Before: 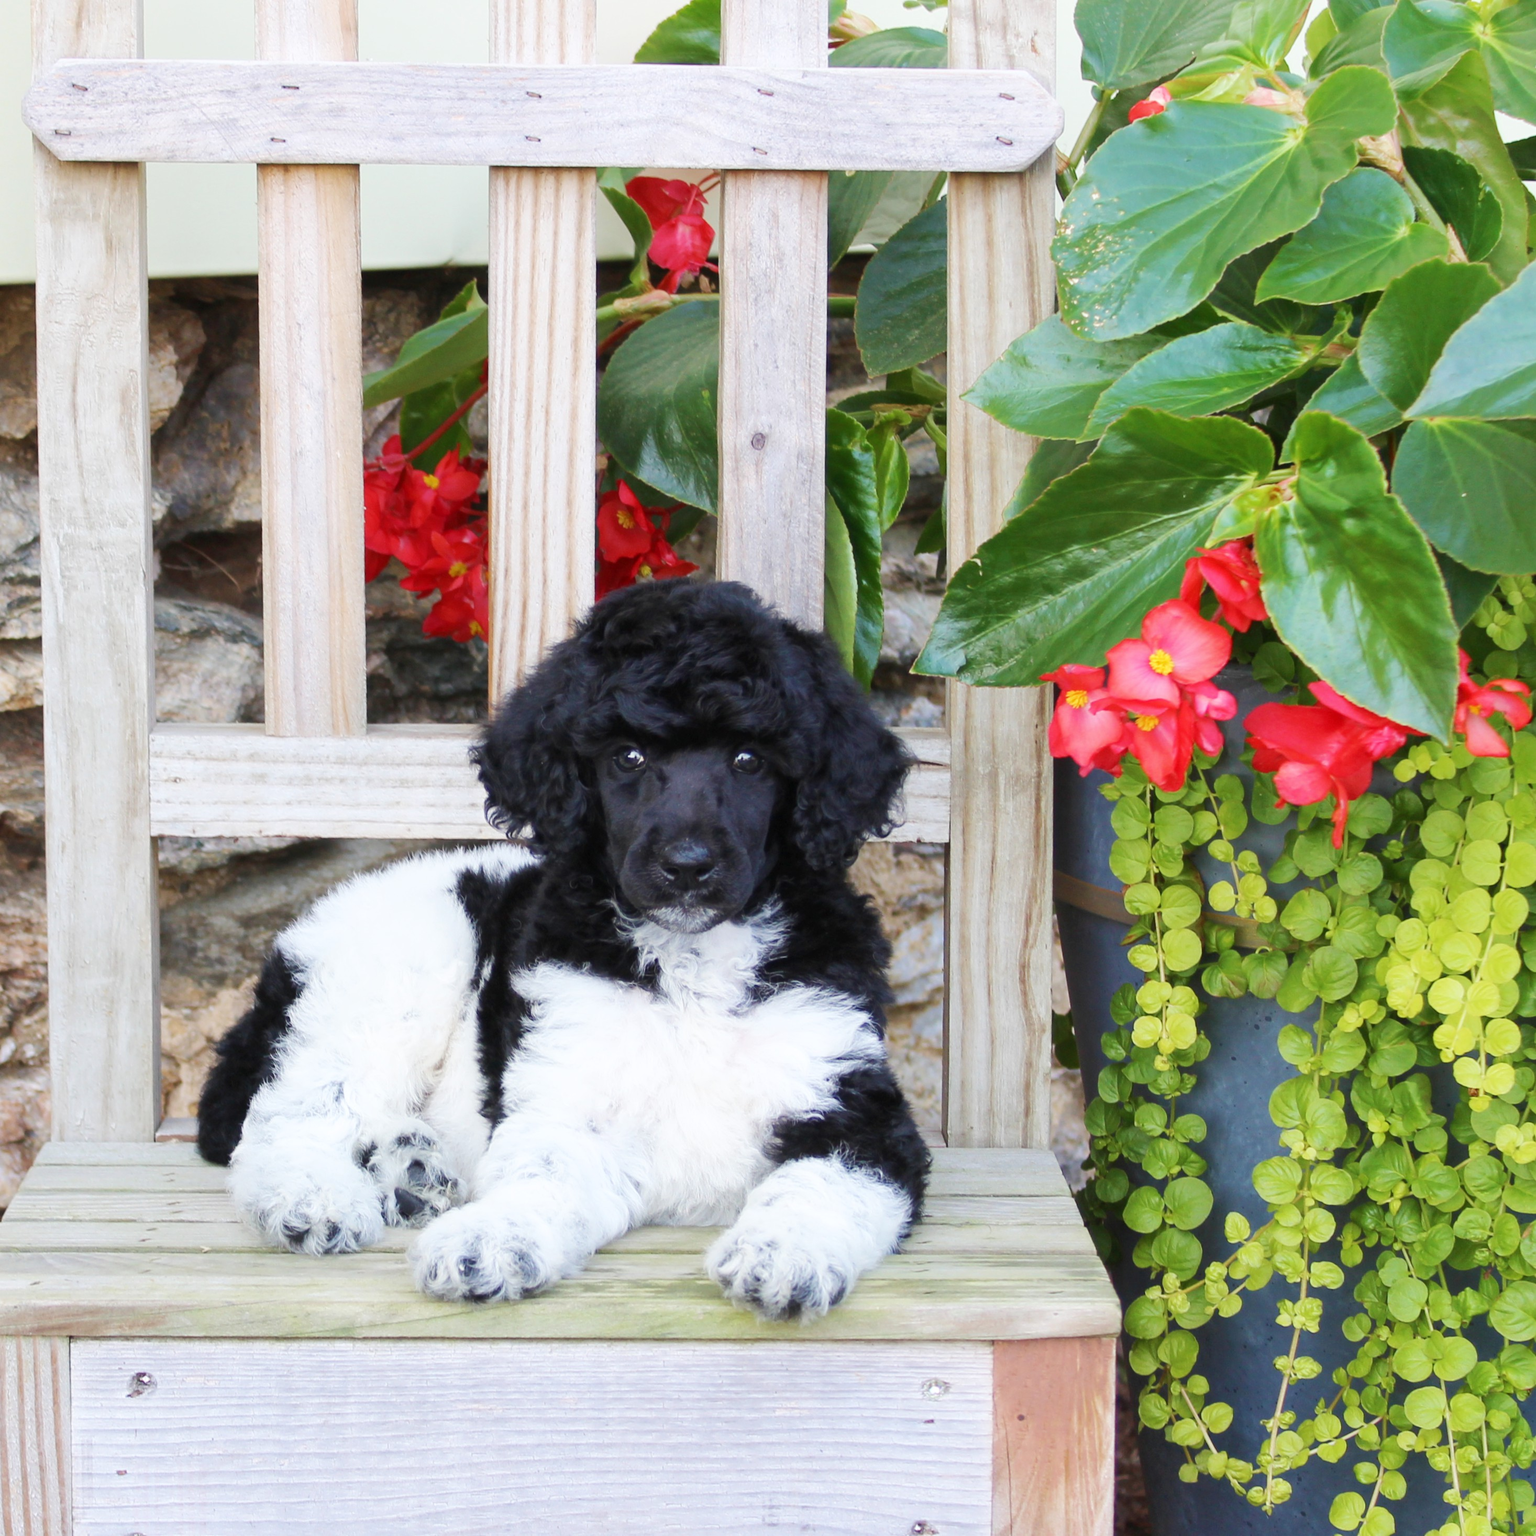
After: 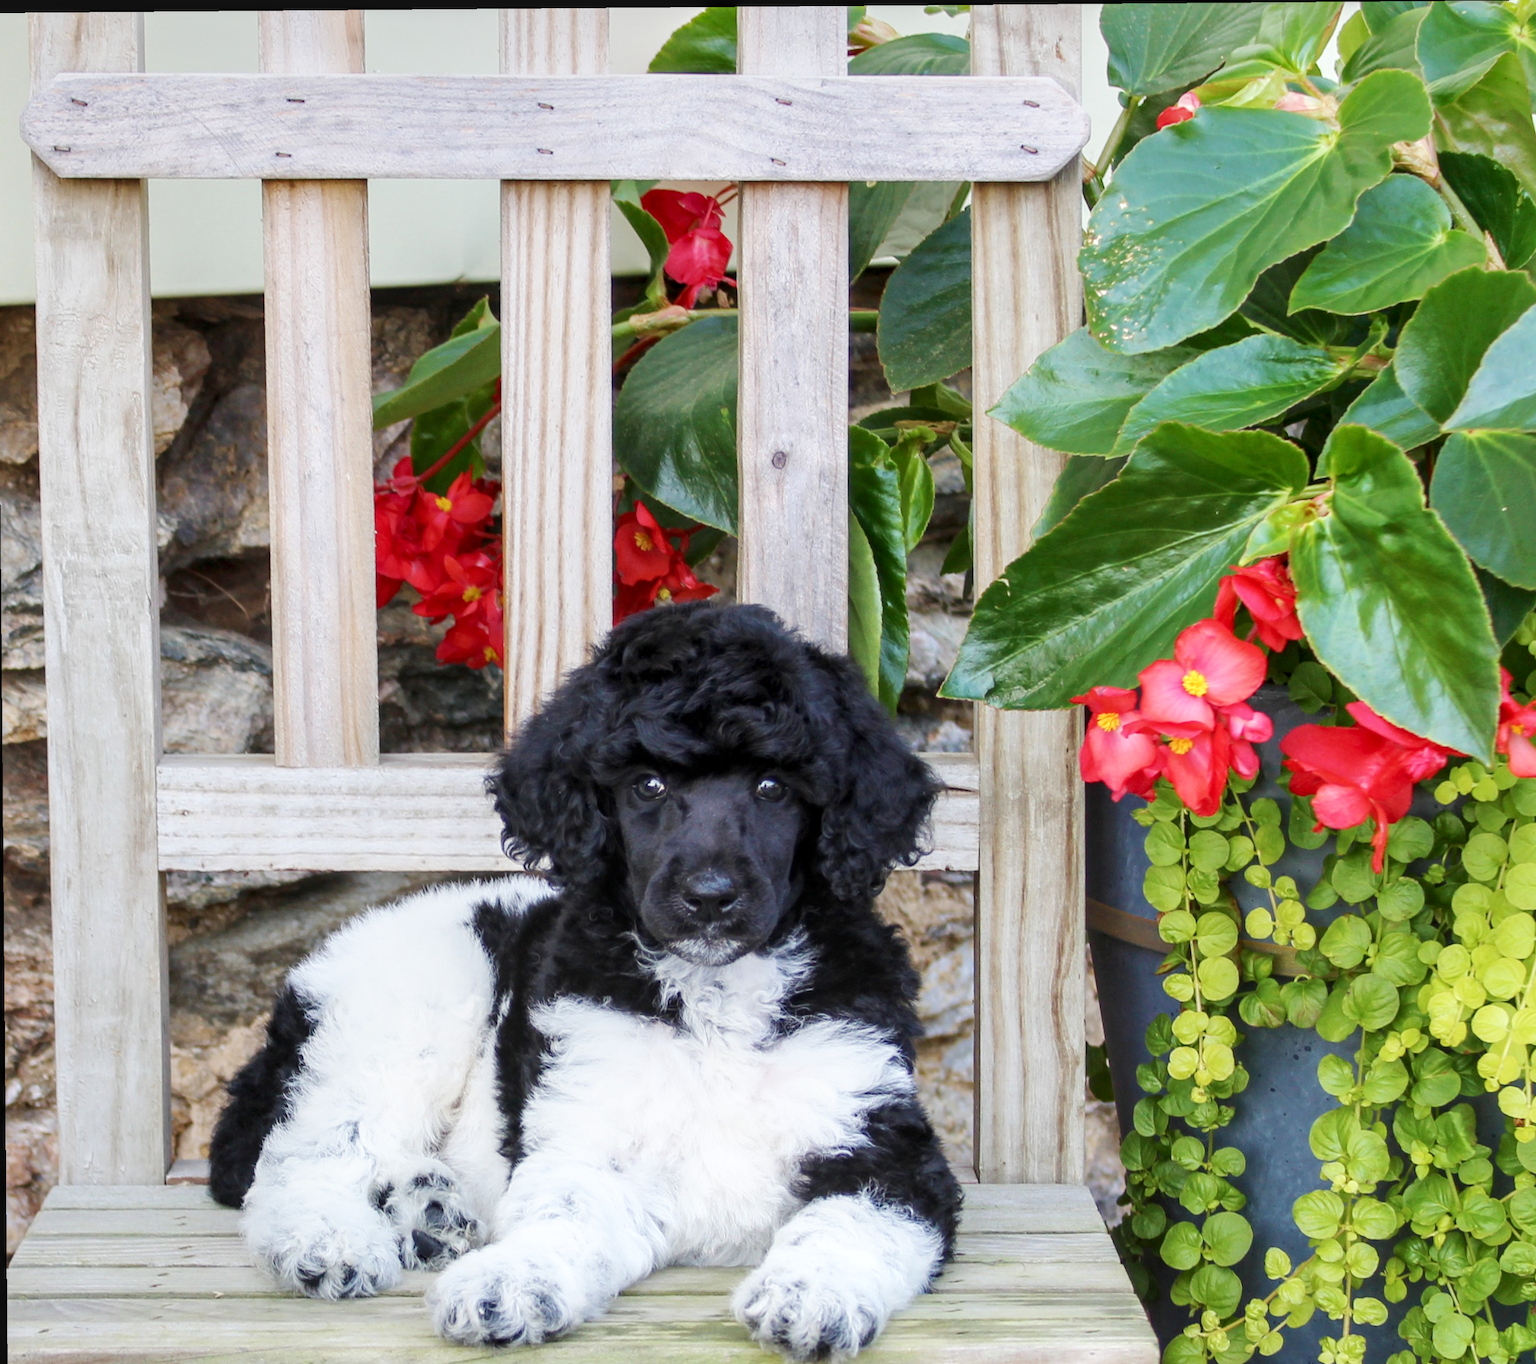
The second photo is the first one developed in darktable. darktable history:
exposure: black level correction 0.001, compensate highlight preservation false
color calibration: illuminant same as pipeline (D50), adaptation XYZ, x 0.346, y 0.358, temperature 5022.54 K
crop and rotate: angle 0.477°, left 0.224%, right 3.186%, bottom 14.148%
local contrast: detail 130%
